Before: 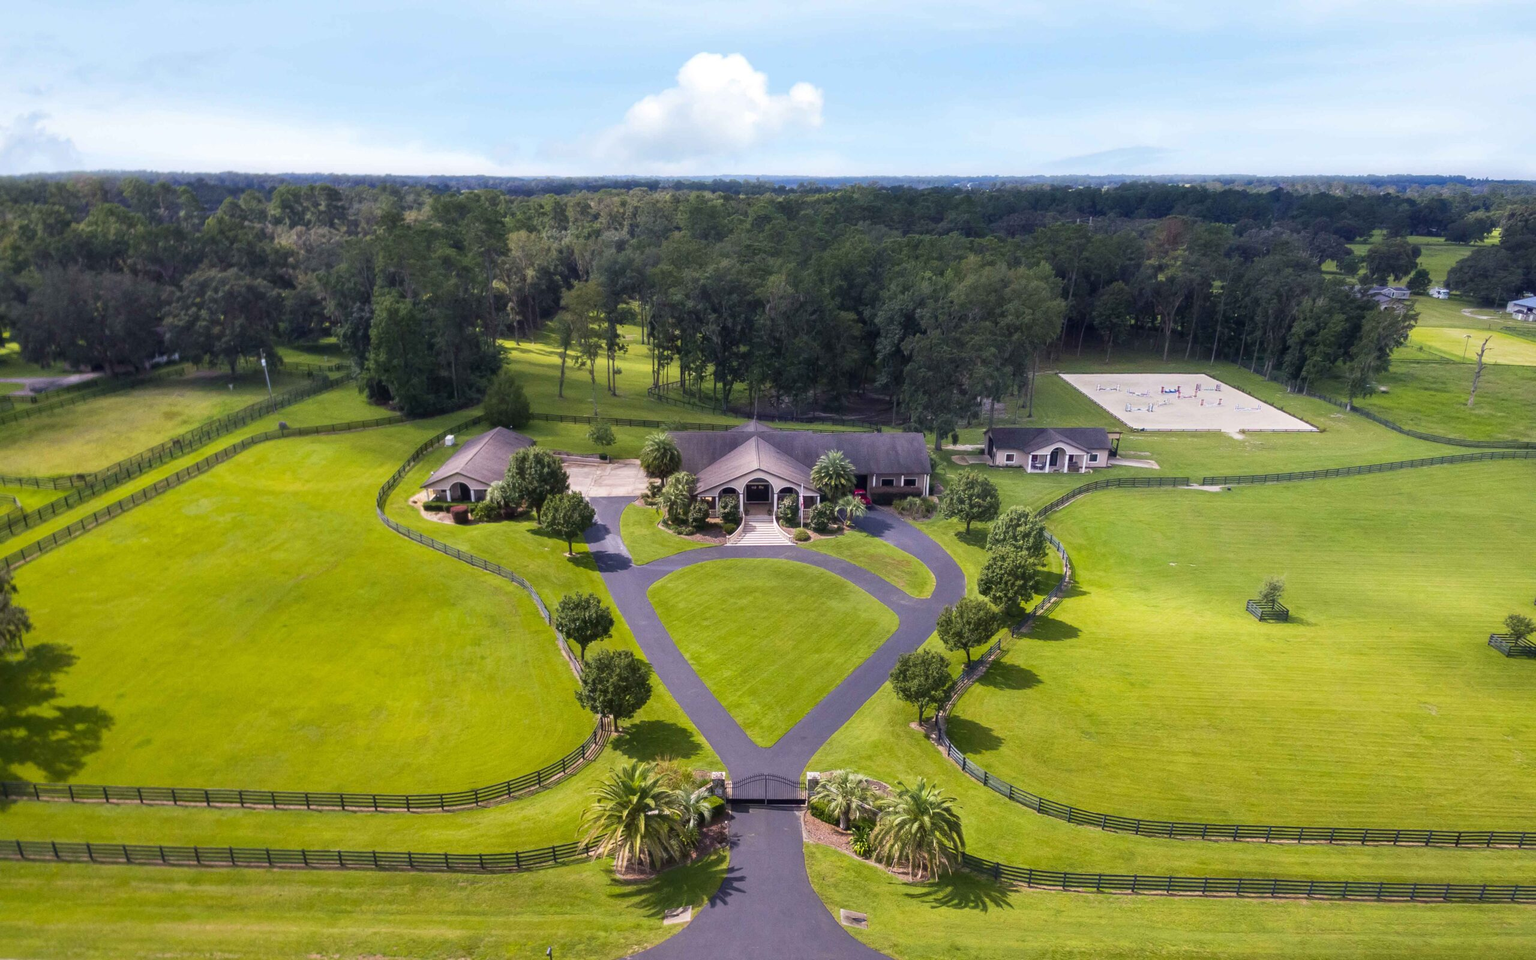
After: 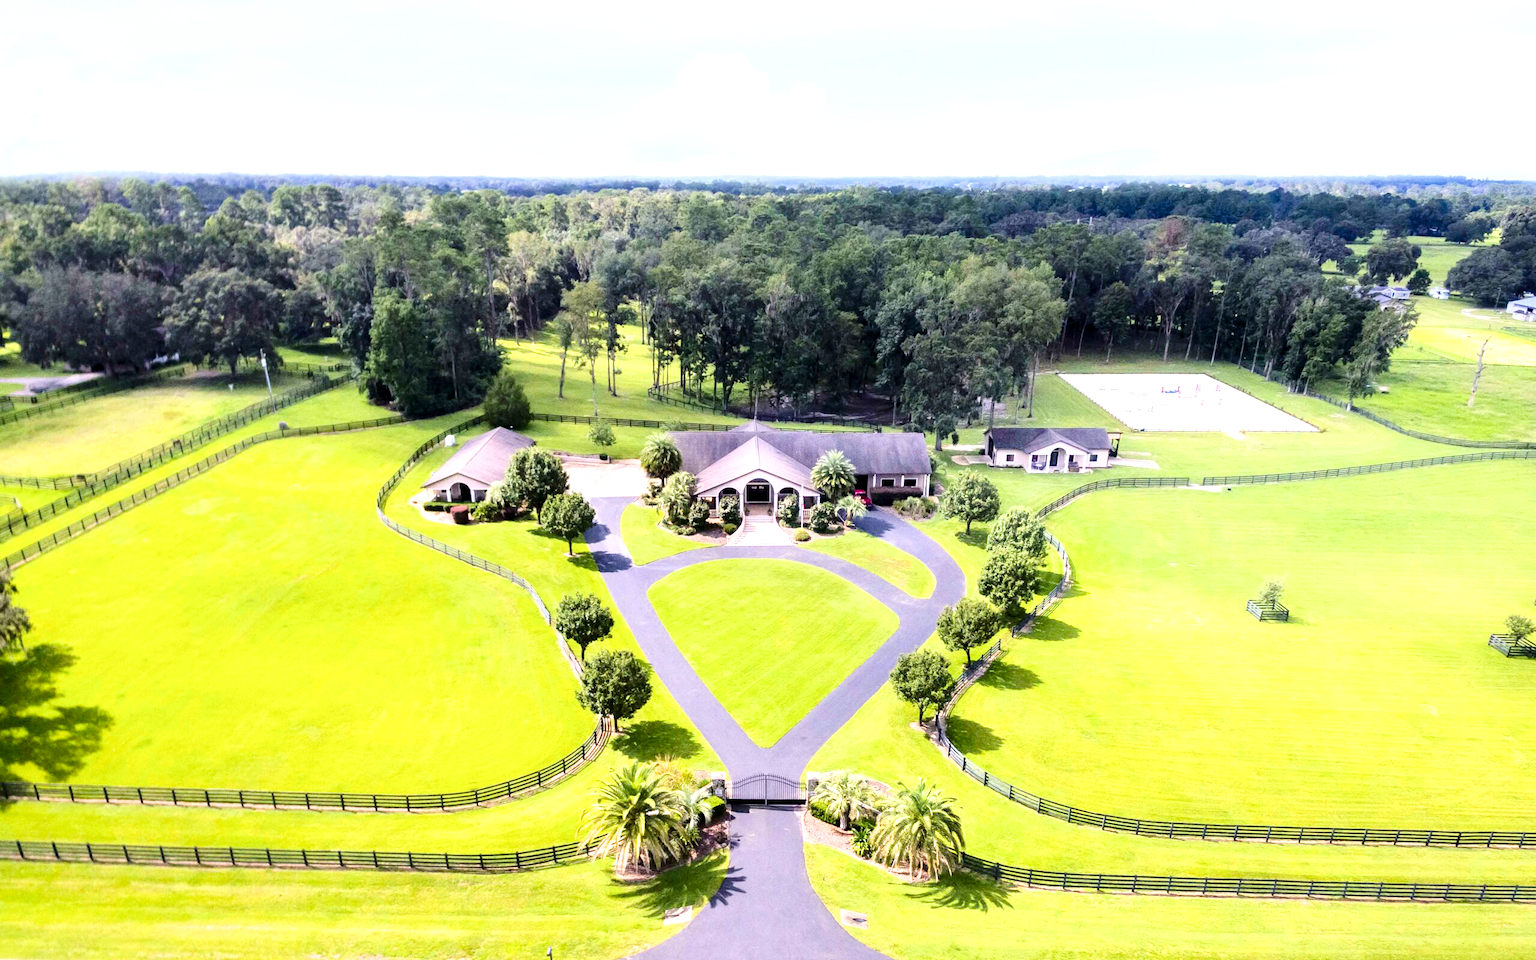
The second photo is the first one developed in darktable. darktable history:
contrast brightness saturation: contrast 0.186, brightness -0.224, saturation 0.107
filmic rgb: black relative exposure -7.65 EV, white relative exposure 4.56 EV, hardness 3.61
tone equalizer: -8 EV -0.384 EV, -7 EV -0.4 EV, -6 EV -0.304 EV, -5 EV -0.225 EV, -3 EV 0.242 EV, -2 EV 0.326 EV, -1 EV 0.392 EV, +0 EV 0.441 EV, edges refinement/feathering 500, mask exposure compensation -1.57 EV, preserve details no
levels: levels [0.016, 0.484, 0.953]
exposure: black level correction 0, exposure 1.882 EV, compensate highlight preservation false
